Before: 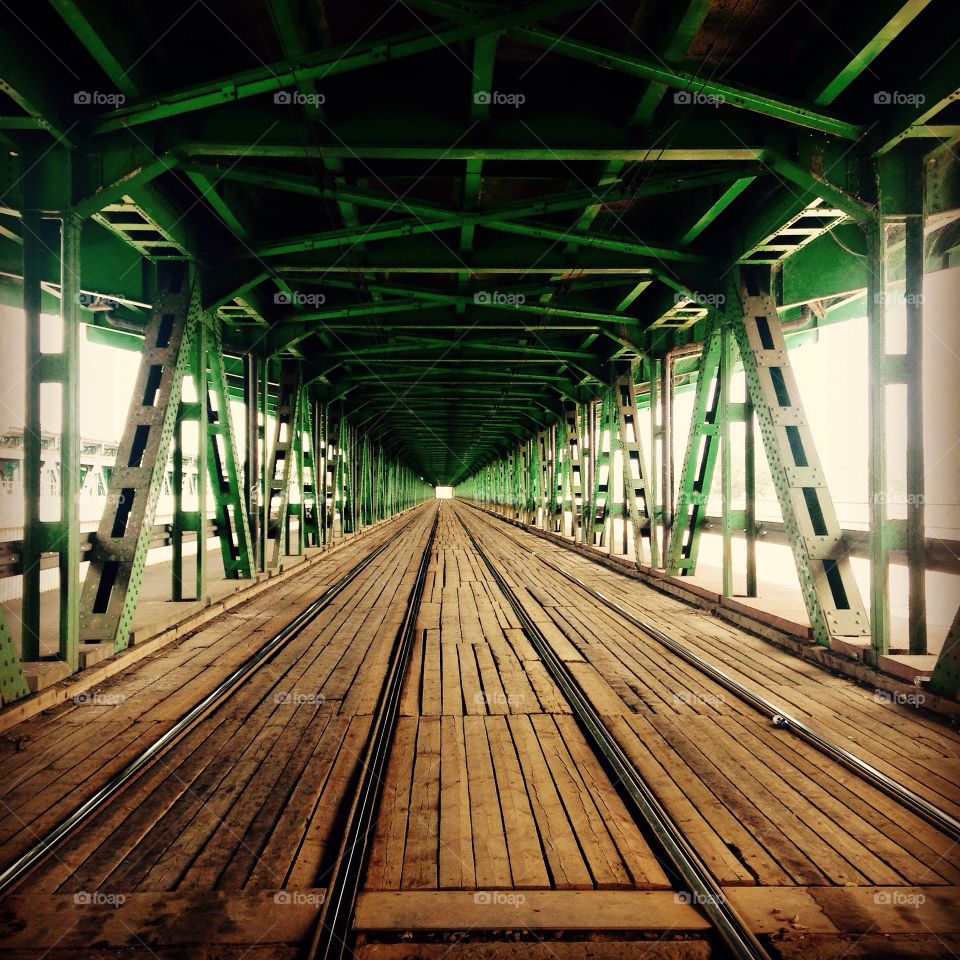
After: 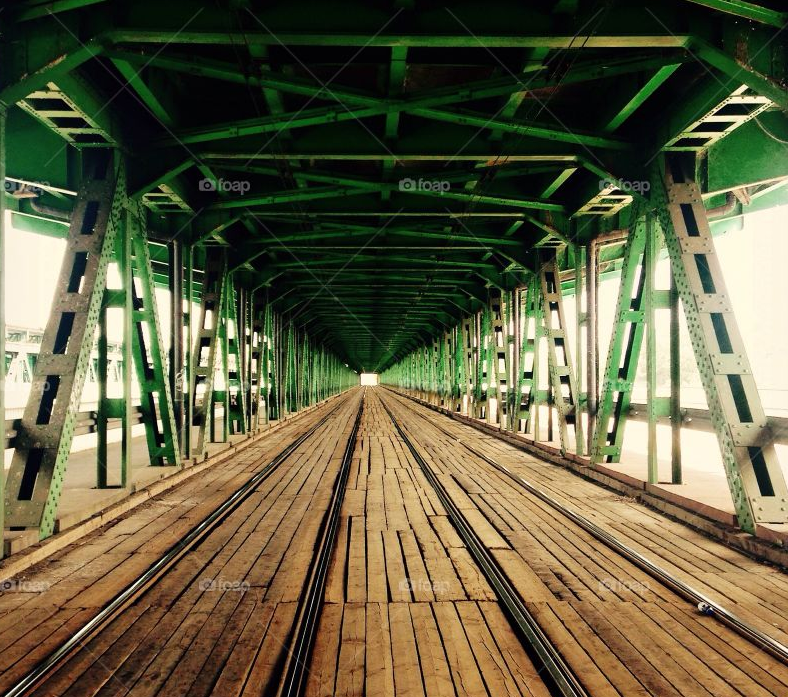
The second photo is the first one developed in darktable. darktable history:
crop: left 7.903%, top 11.868%, right 10.003%, bottom 15.435%
